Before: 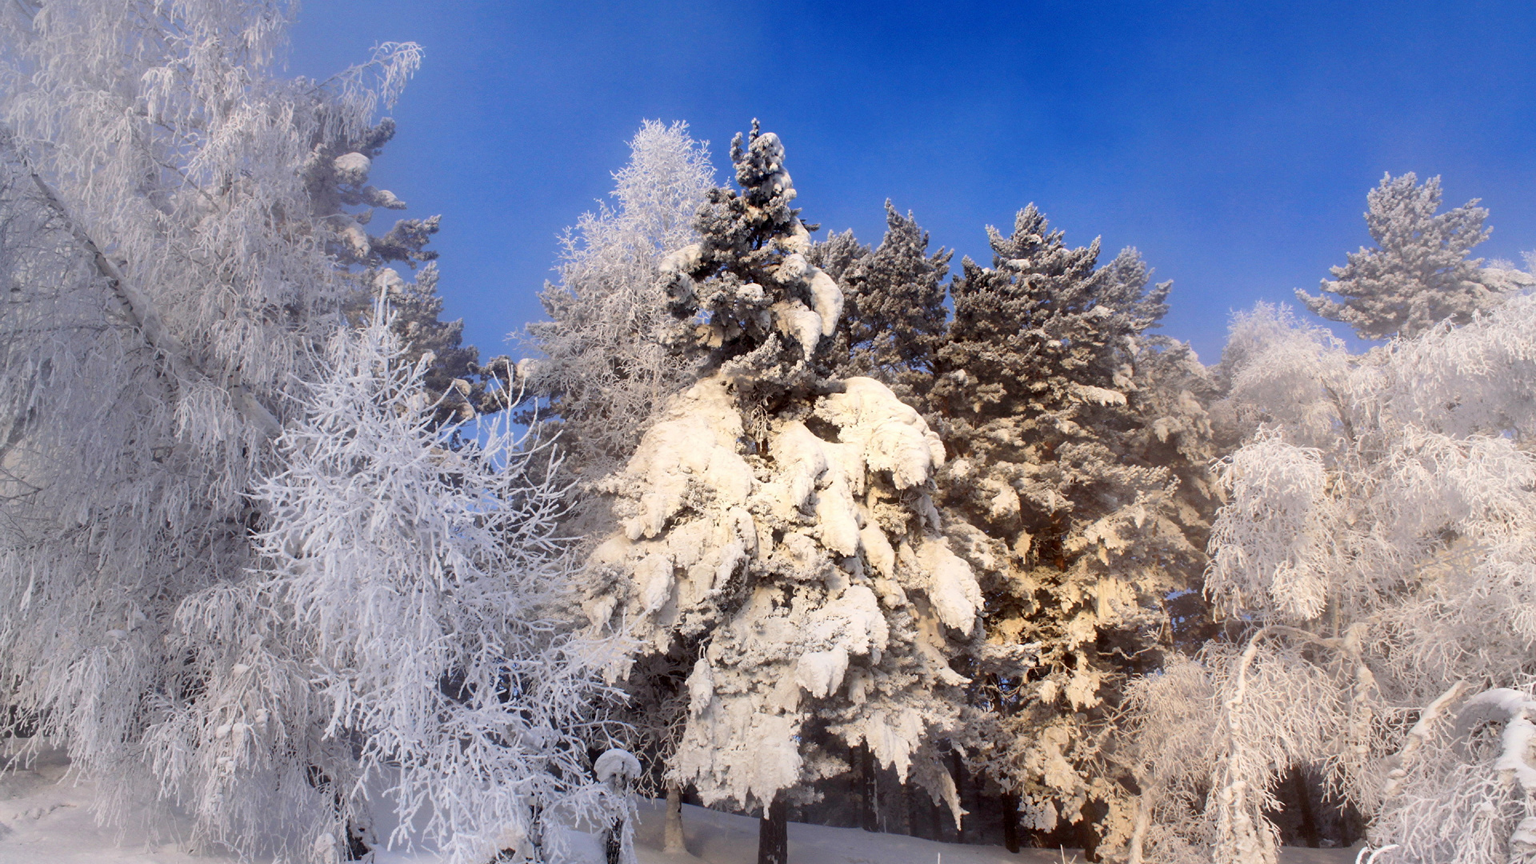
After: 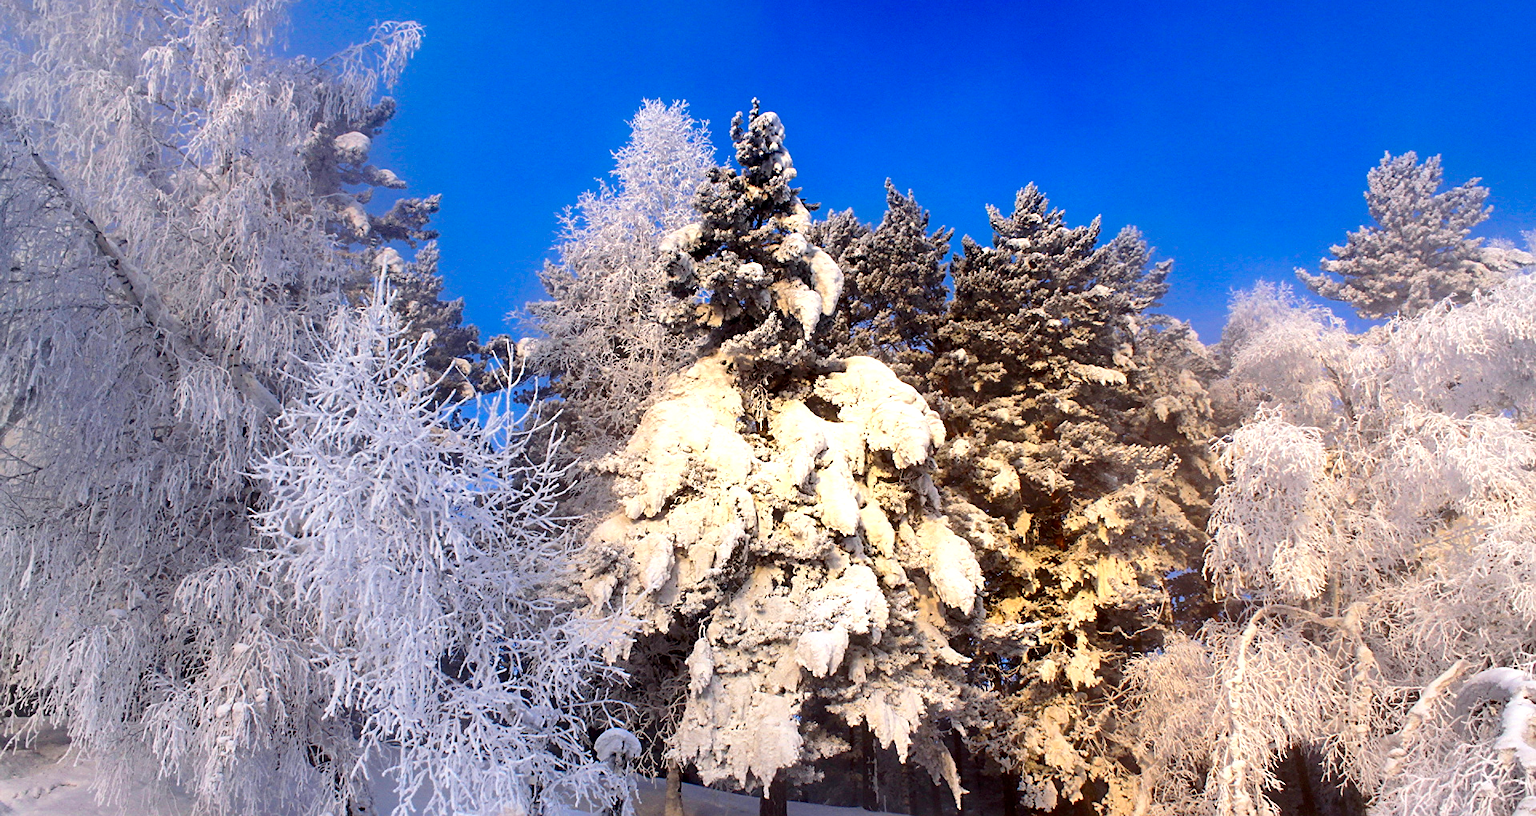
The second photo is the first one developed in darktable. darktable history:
sharpen: radius 1.864, amount 0.398, threshold 1.271
crop and rotate: top 2.479%, bottom 3.018%
color zones: curves: ch0 [(0, 0.613) (0.01, 0.613) (0.245, 0.448) (0.498, 0.529) (0.642, 0.665) (0.879, 0.777) (0.99, 0.613)]; ch1 [(0, 0) (0.143, 0) (0.286, 0) (0.429, 0) (0.571, 0) (0.714, 0) (0.857, 0)], mix -138.01%
haze removal: compatibility mode true, adaptive false
tone equalizer: -8 EV -0.417 EV, -7 EV -0.389 EV, -6 EV -0.333 EV, -5 EV -0.222 EV, -3 EV 0.222 EV, -2 EV 0.333 EV, -1 EV 0.389 EV, +0 EV 0.417 EV, edges refinement/feathering 500, mask exposure compensation -1.57 EV, preserve details no
